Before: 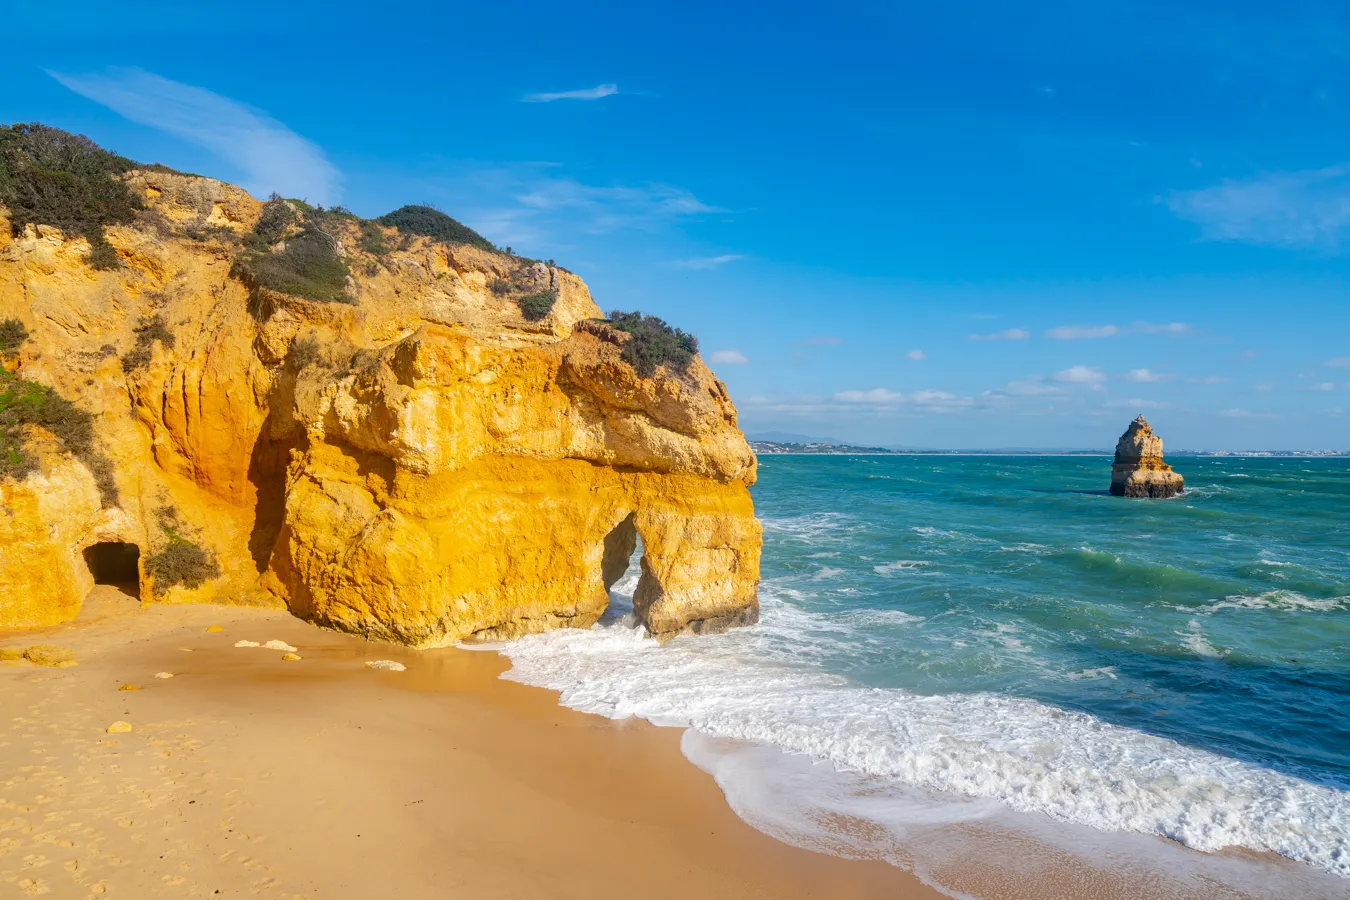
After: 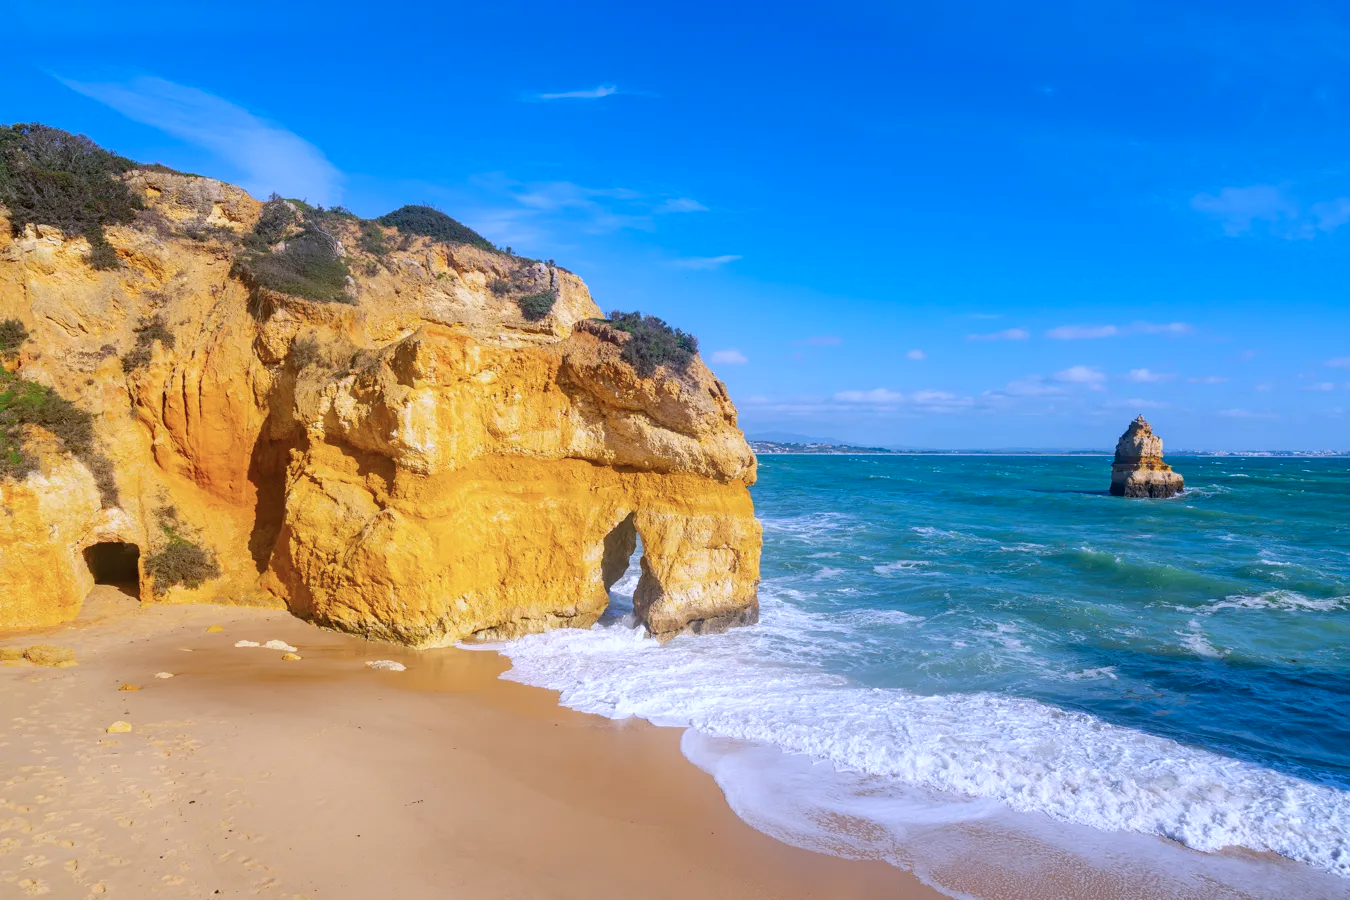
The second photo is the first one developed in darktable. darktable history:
color calibration: illuminant as shot in camera, x 0.379, y 0.396, temperature 4138.76 K
white balance: red 1, blue 1
